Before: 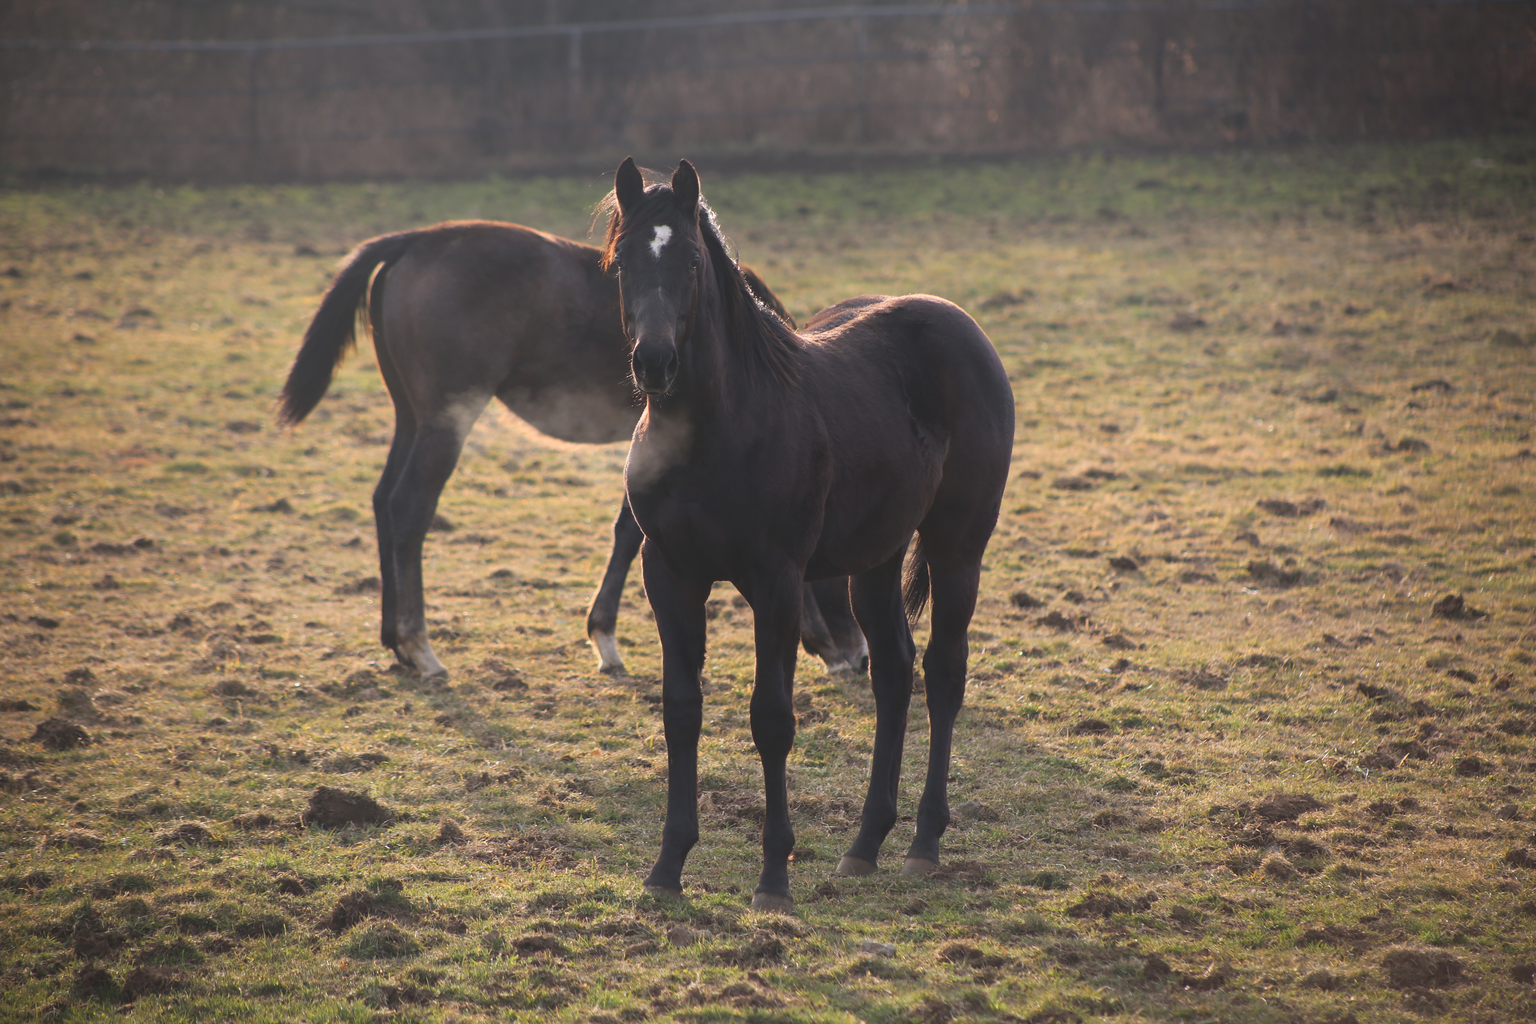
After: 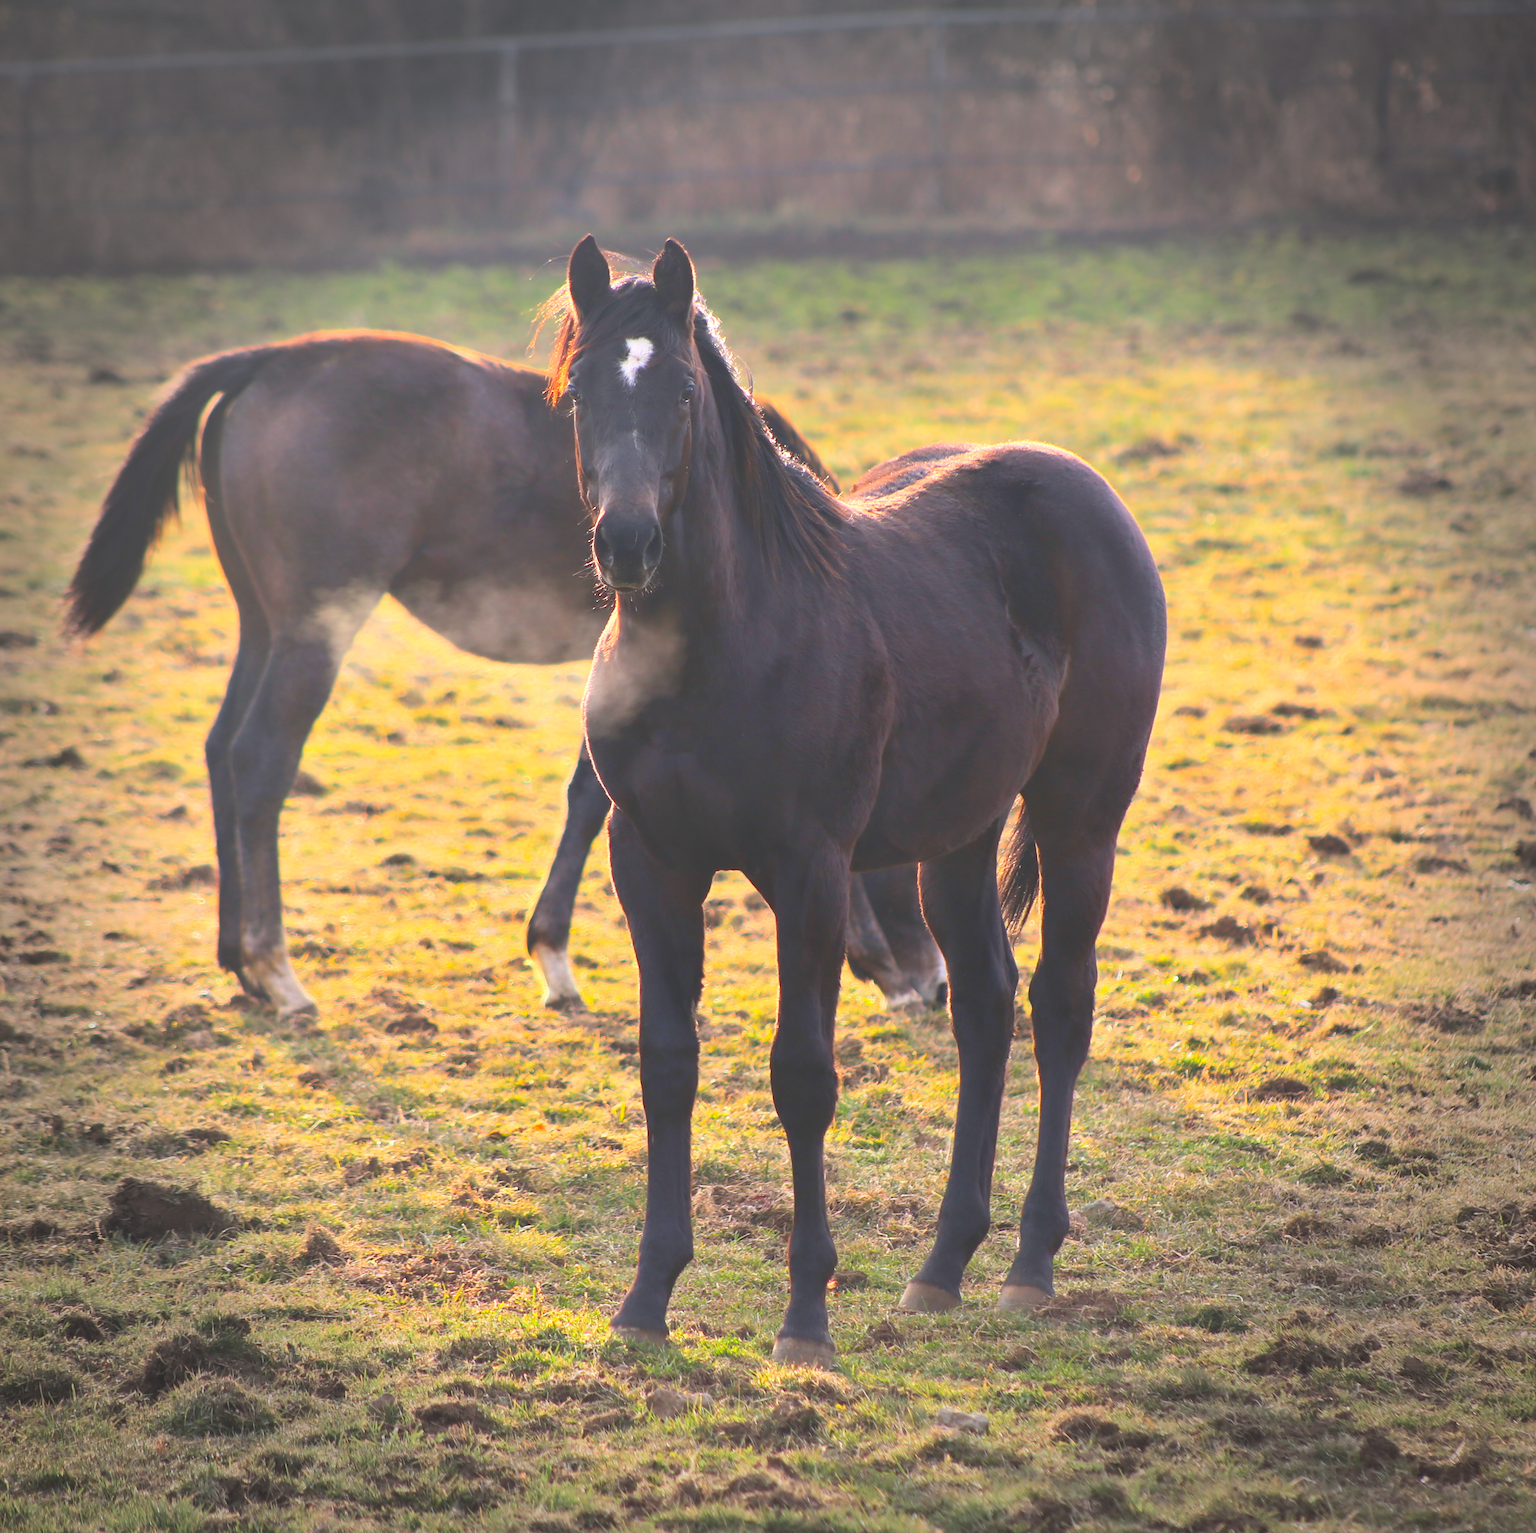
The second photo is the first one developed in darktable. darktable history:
crop: left 15.368%, right 17.846%
shadows and highlights: shadows 33.92, highlights -34.85, soften with gaussian
exposure: black level correction 0.001, exposure 0.499 EV, compensate highlight preservation false
vignetting: fall-off start 76.77%, fall-off radius 26.3%, width/height ratio 0.97
contrast brightness saturation: contrast 0.198, brightness 0.199, saturation 0.794
